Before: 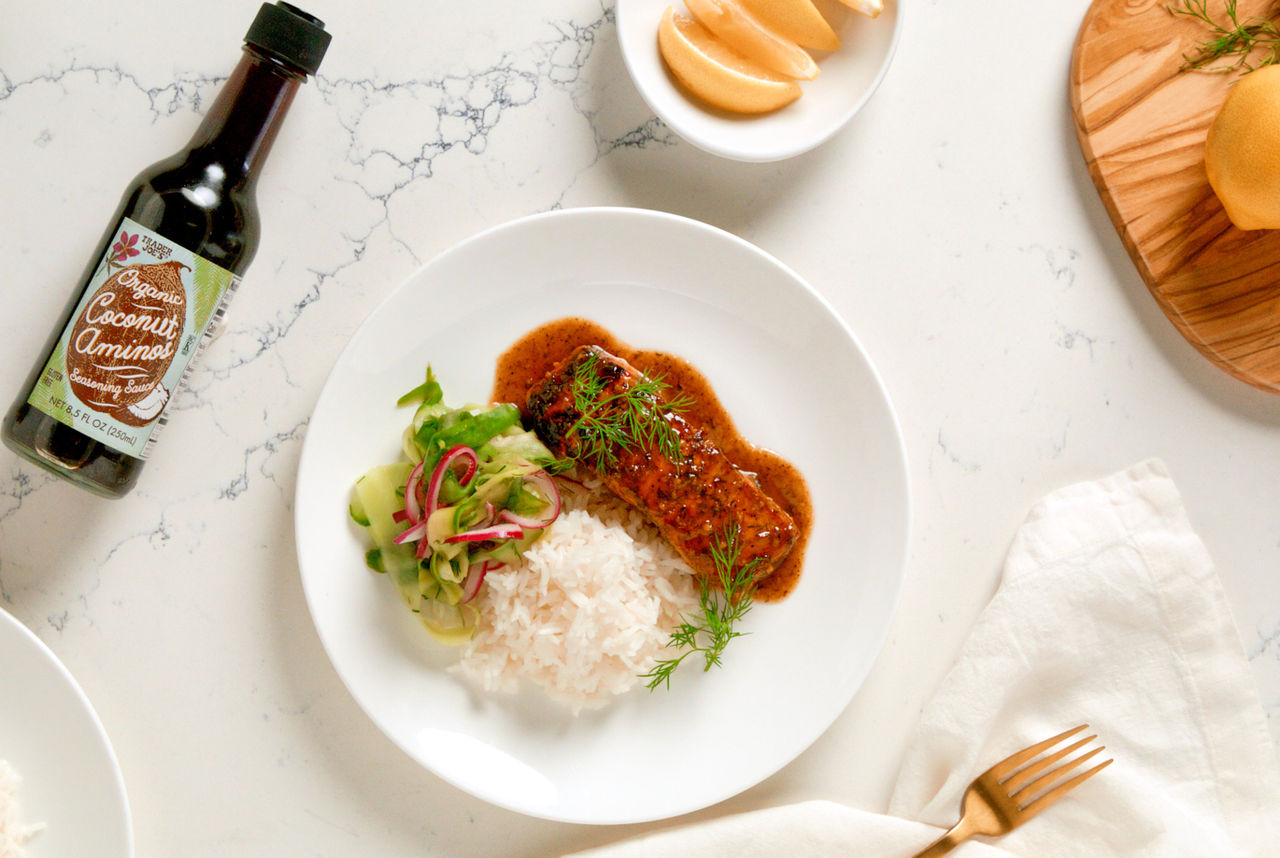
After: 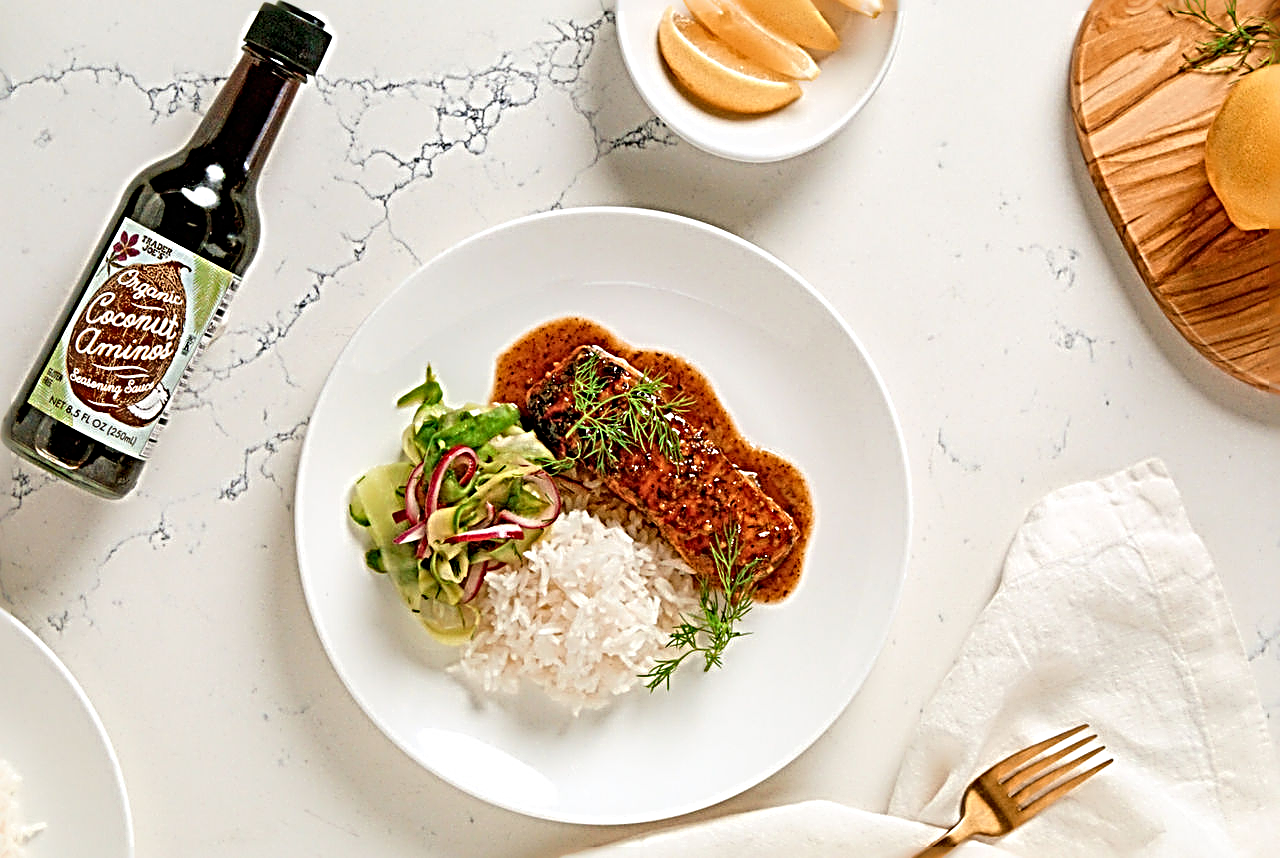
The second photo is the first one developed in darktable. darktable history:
sharpen: radius 4.005, amount 1.986
